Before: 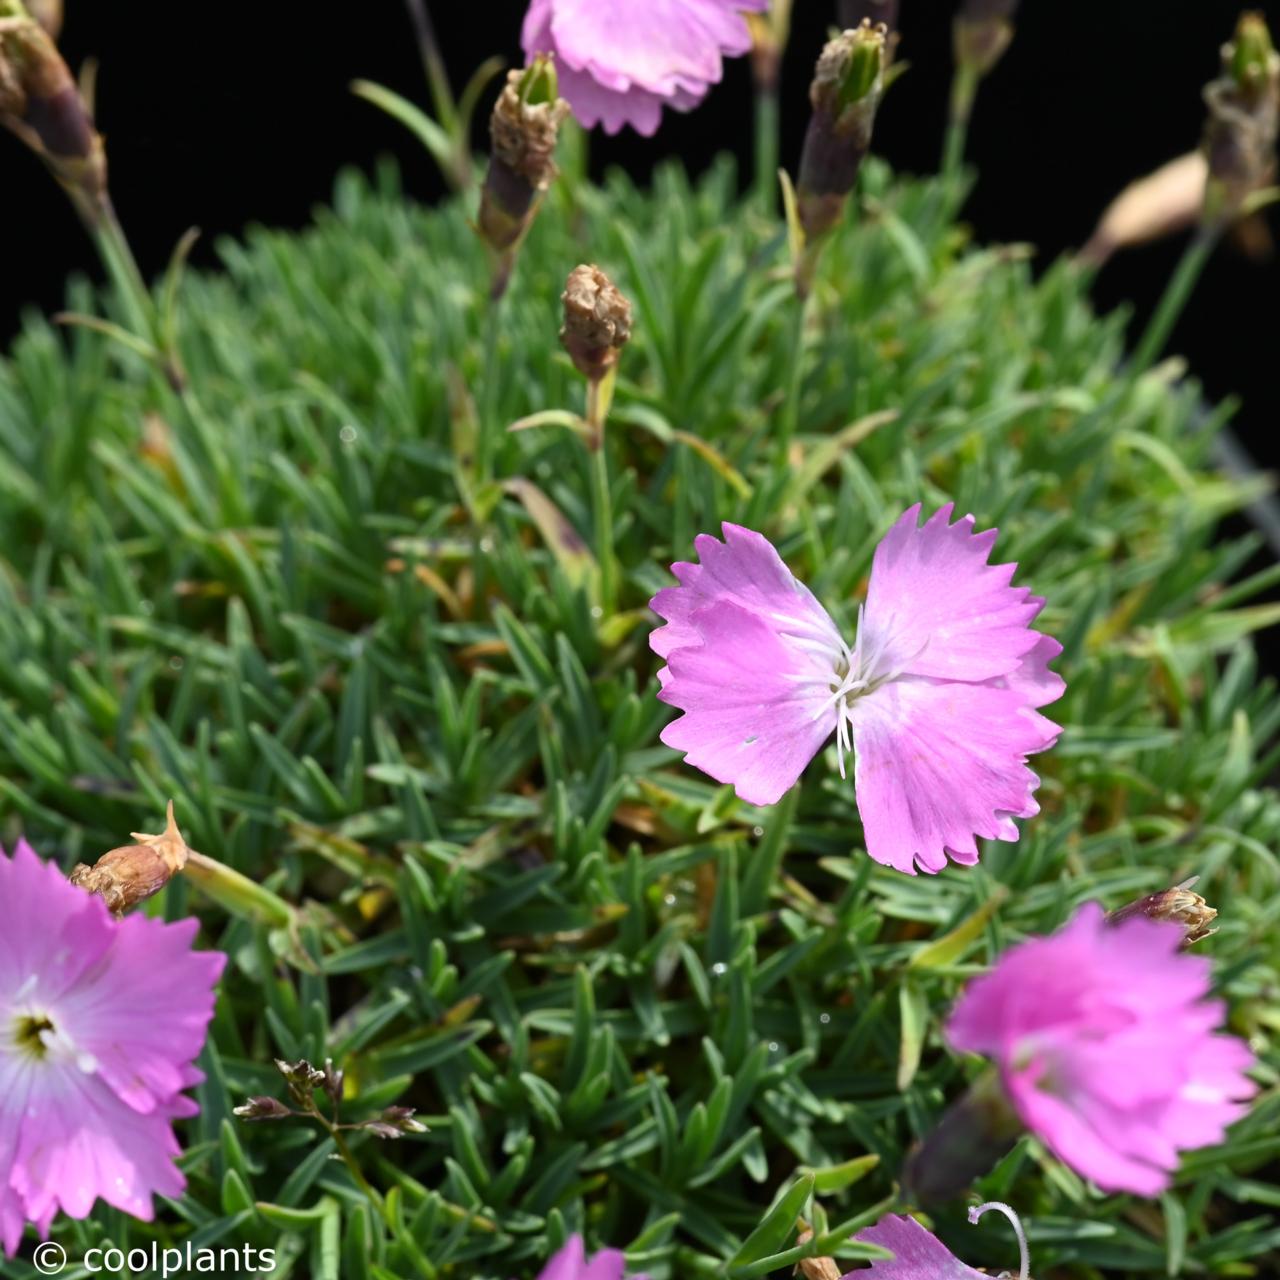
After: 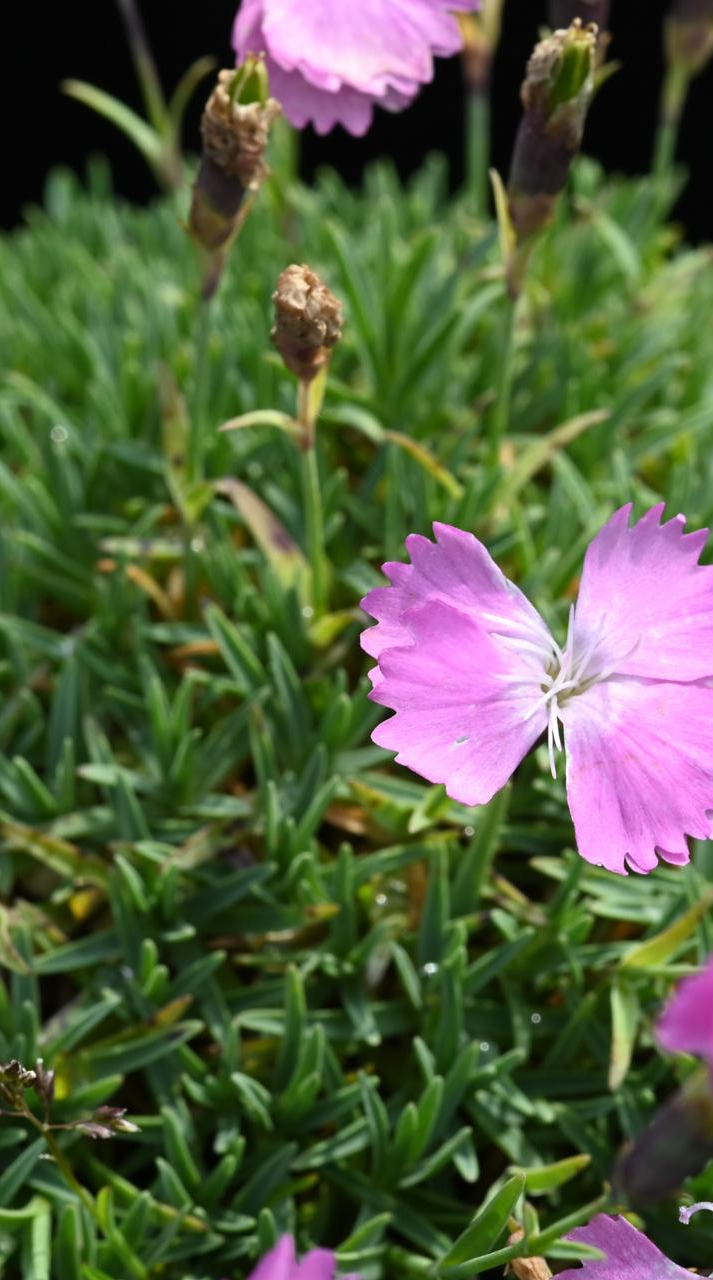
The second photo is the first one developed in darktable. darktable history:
crop and rotate: left 22.648%, right 21.573%
